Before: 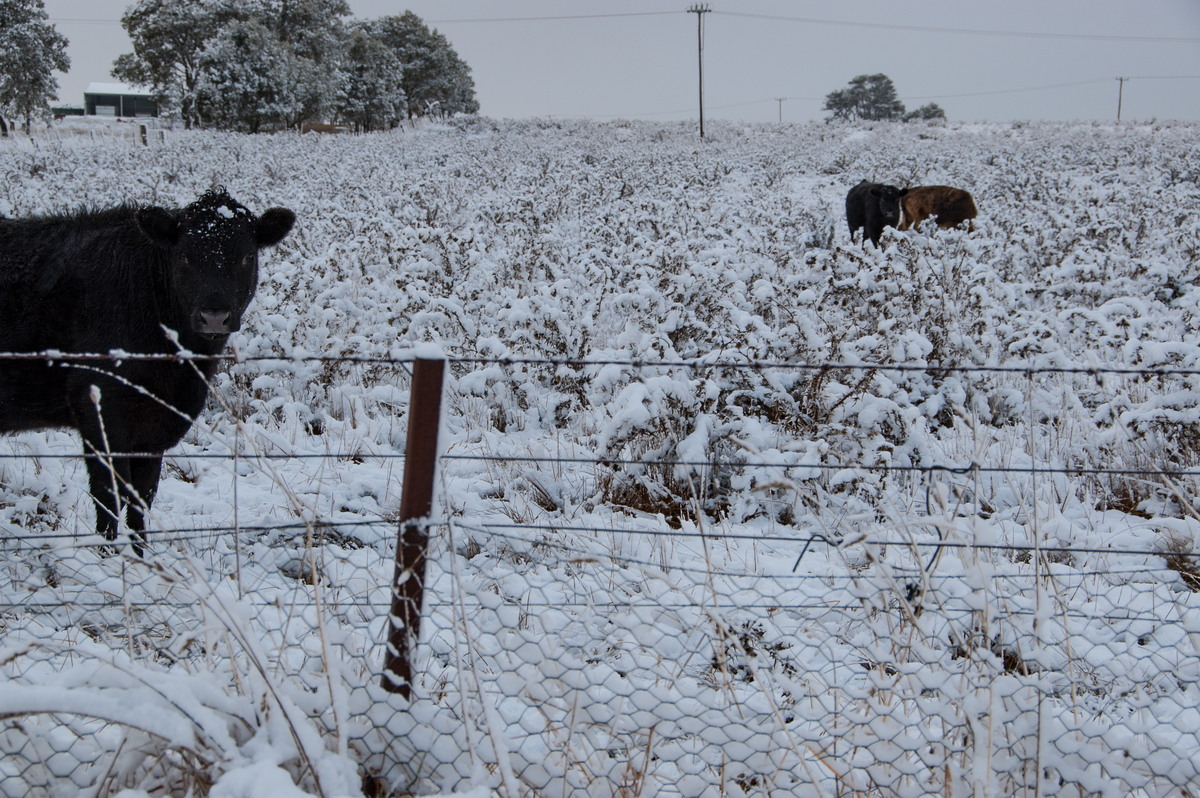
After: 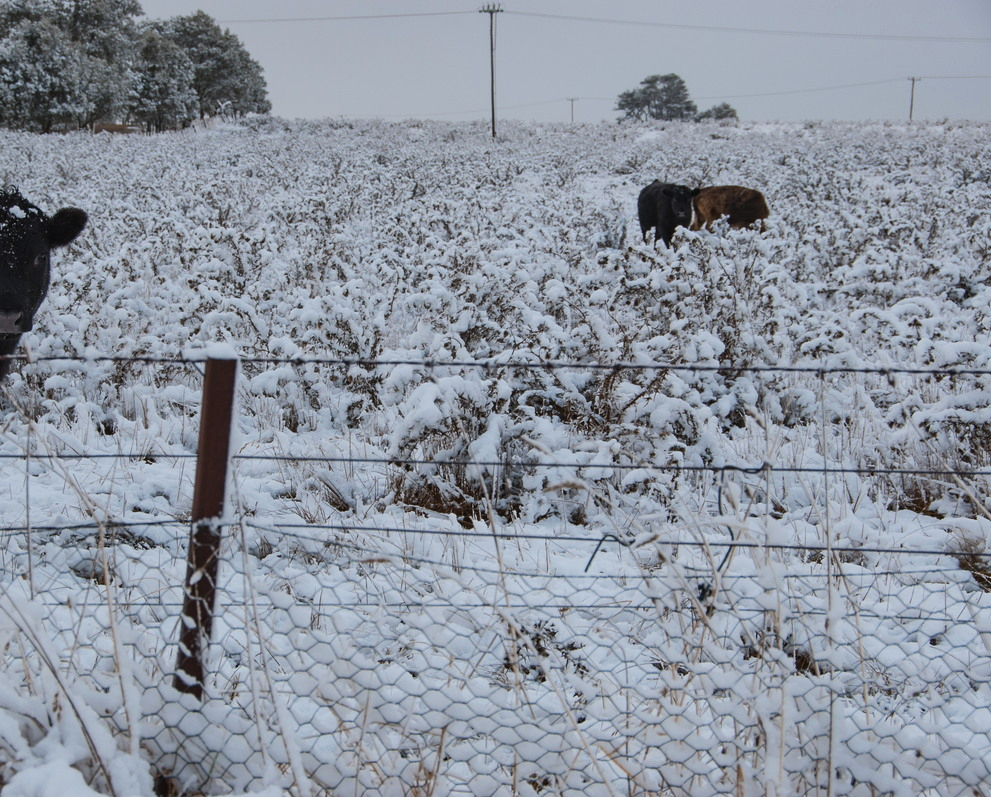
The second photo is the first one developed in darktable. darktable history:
exposure: black level correction -0.003, exposure 0.041 EV, compensate highlight preservation false
crop: left 17.378%, bottom 0.043%
